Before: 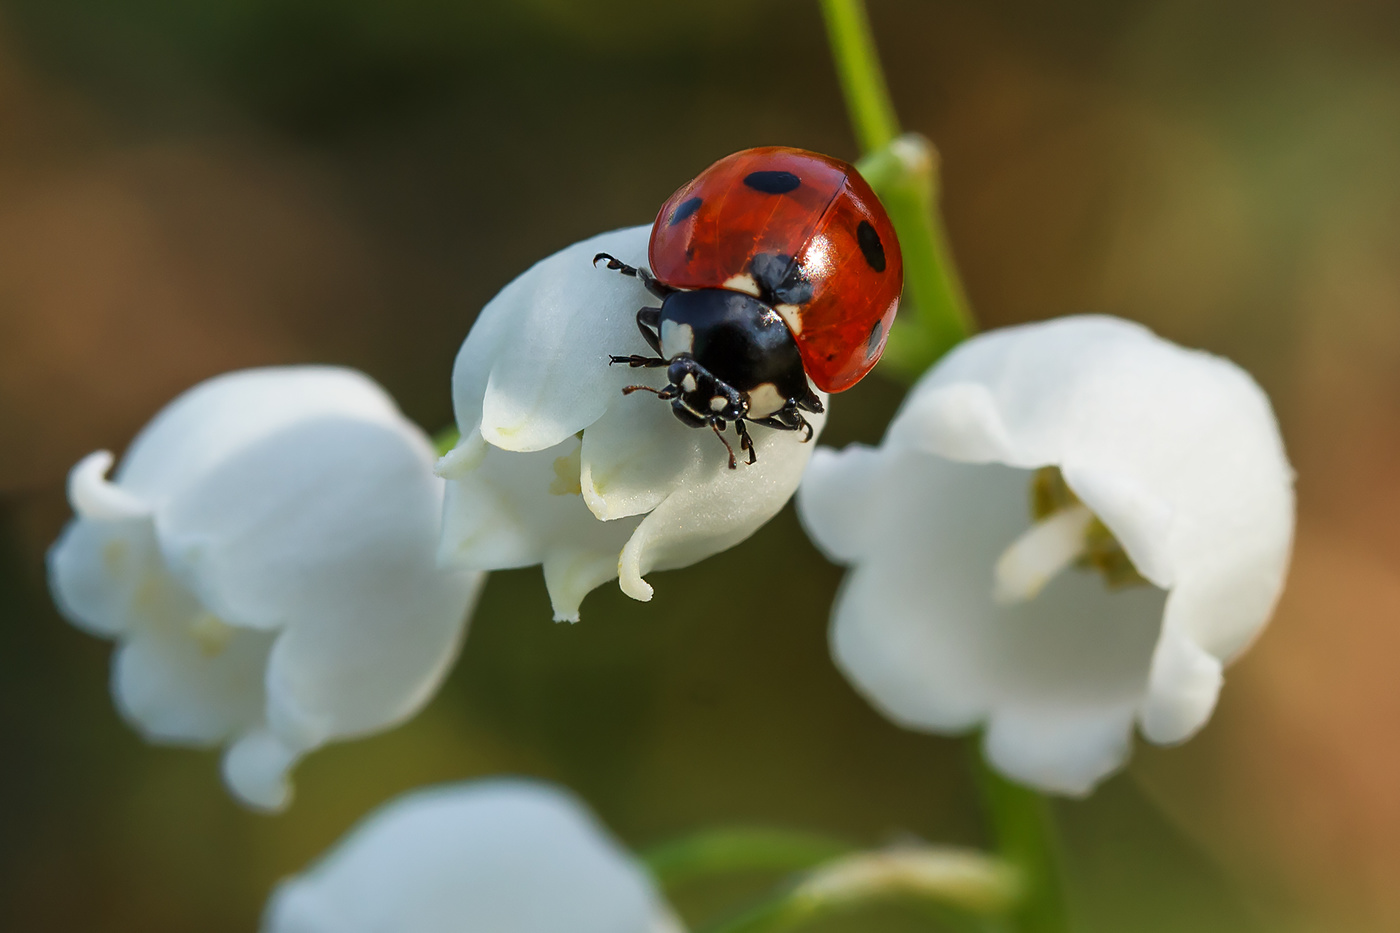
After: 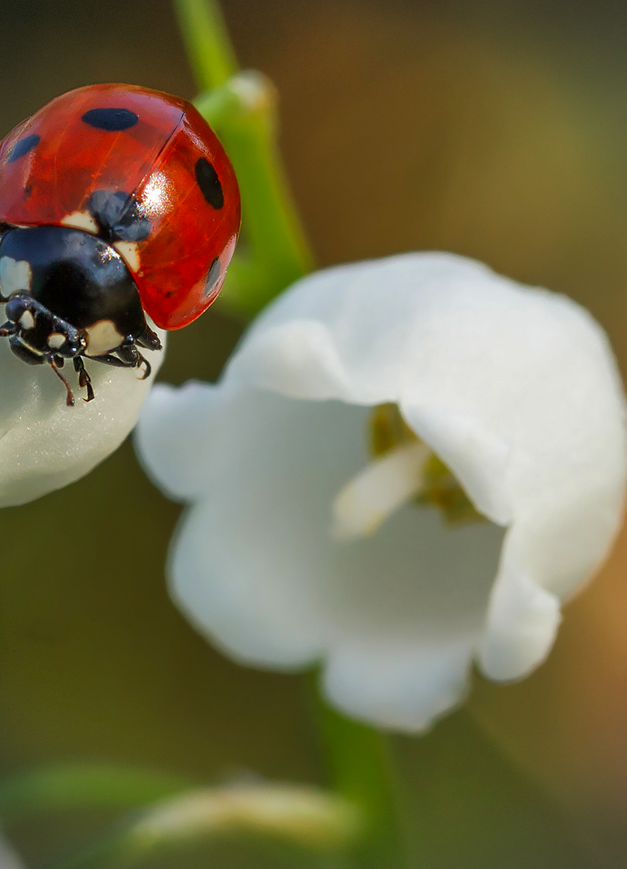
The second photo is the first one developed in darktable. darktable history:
shadows and highlights: on, module defaults
contrast brightness saturation: saturation 0.128
crop: left 47.292%, top 6.857%, right 7.909%
vignetting: dithering 8-bit output
